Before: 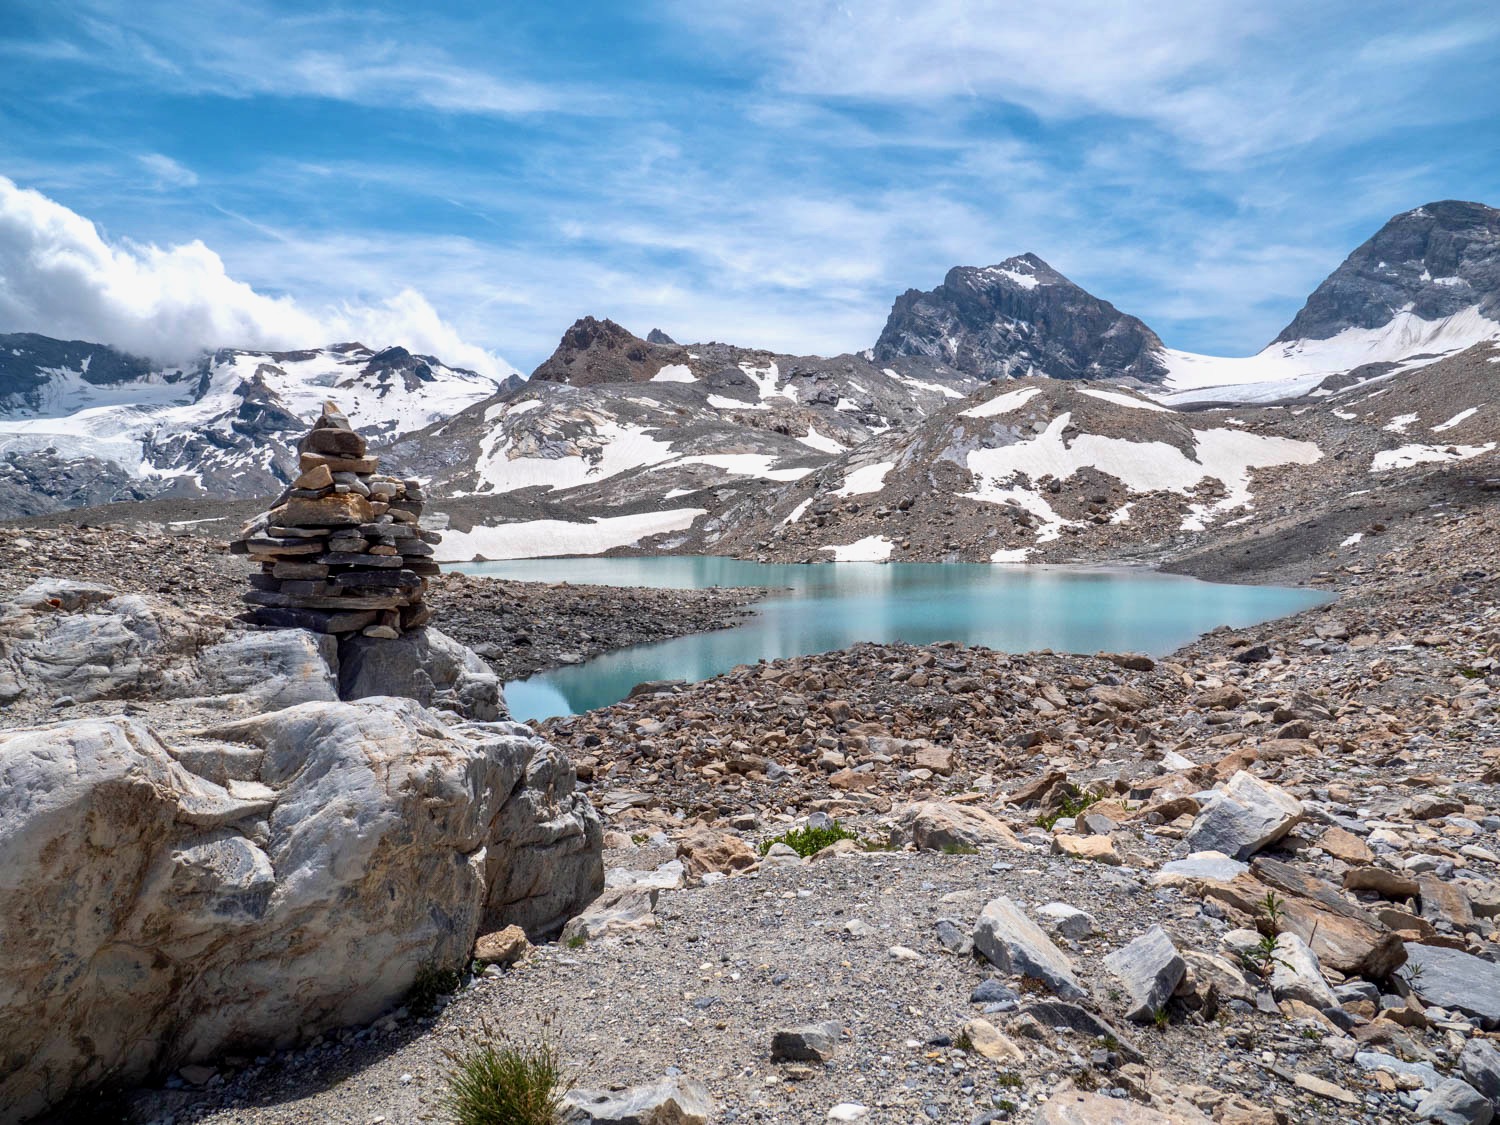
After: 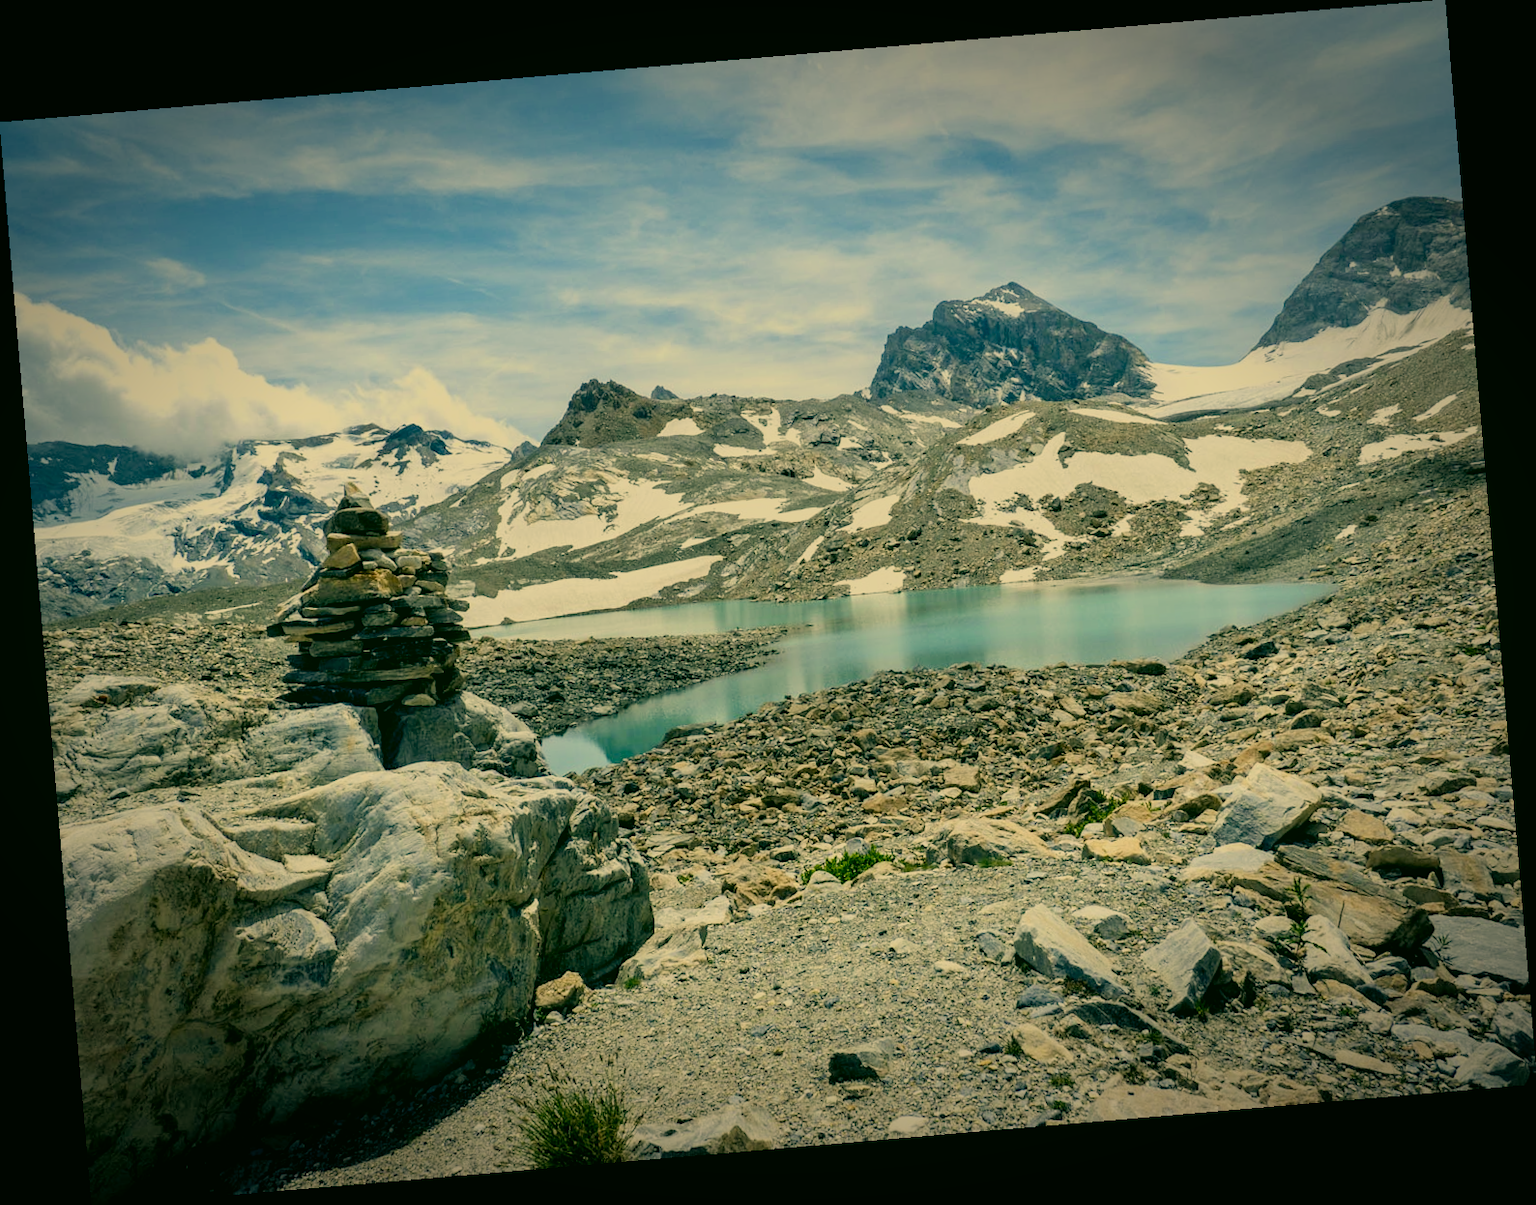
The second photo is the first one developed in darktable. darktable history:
tone equalizer: on, module defaults
vignetting: fall-off start 70.97%, brightness -0.584, saturation -0.118, width/height ratio 1.333
color correction: highlights a* 5.62, highlights b* 33.57, shadows a* -25.86, shadows b* 4.02
rotate and perspective: rotation -4.86°, automatic cropping off
filmic rgb: black relative exposure -7.65 EV, white relative exposure 4.56 EV, hardness 3.61
